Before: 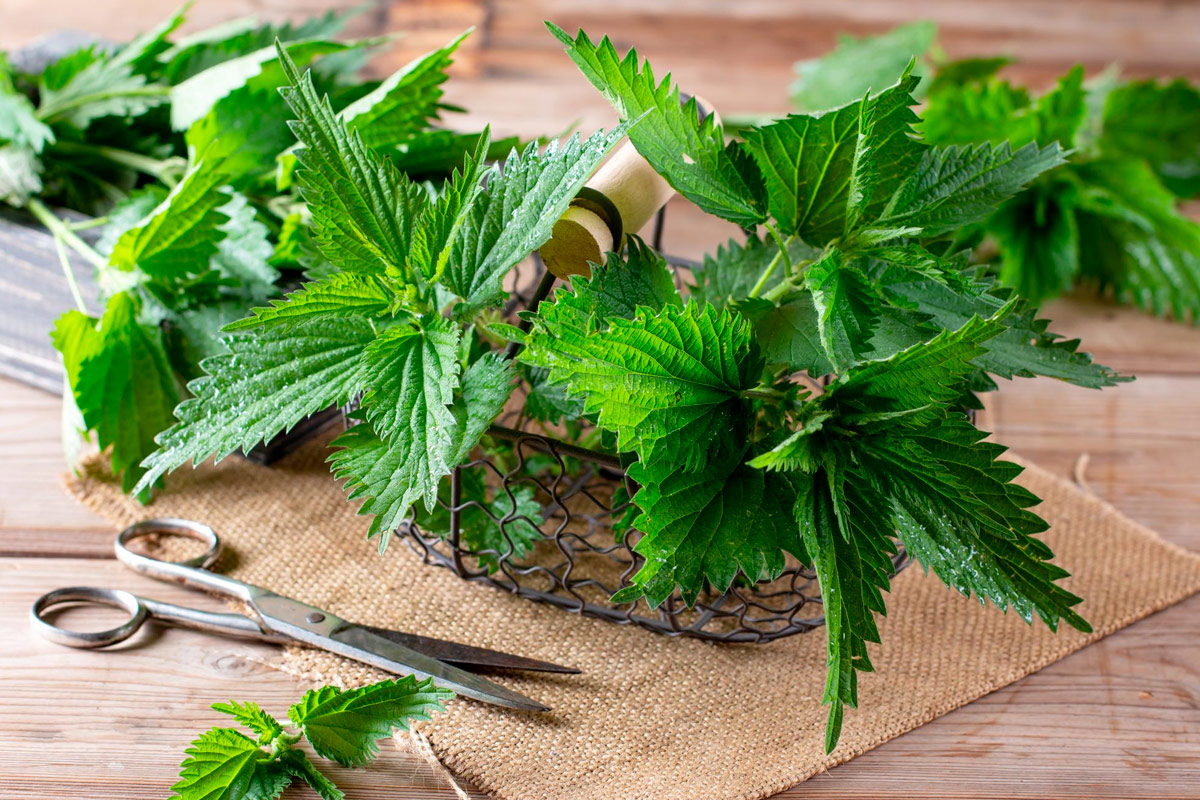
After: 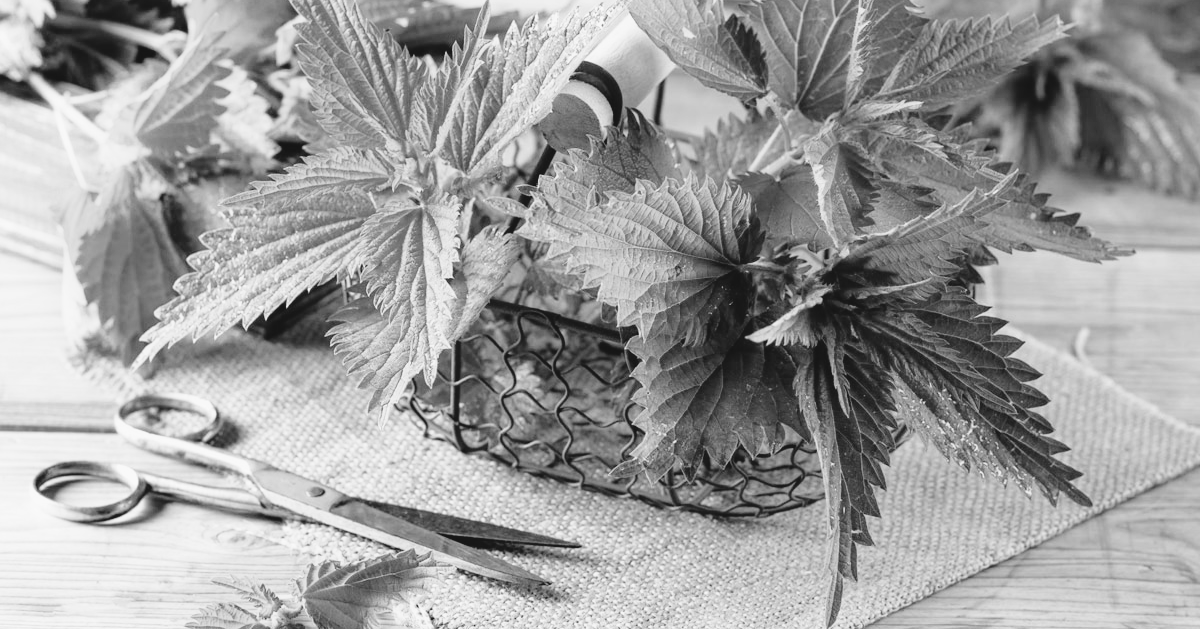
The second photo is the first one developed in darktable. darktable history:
base curve: curves: ch0 [(0, 0) (0.028, 0.03) (0.121, 0.232) (0.46, 0.748) (0.859, 0.968) (1, 1)], preserve colors none
monochrome: on, module defaults
lowpass: radius 0.1, contrast 0.85, saturation 1.1, unbound 0
crop and rotate: top 15.774%, bottom 5.506%
